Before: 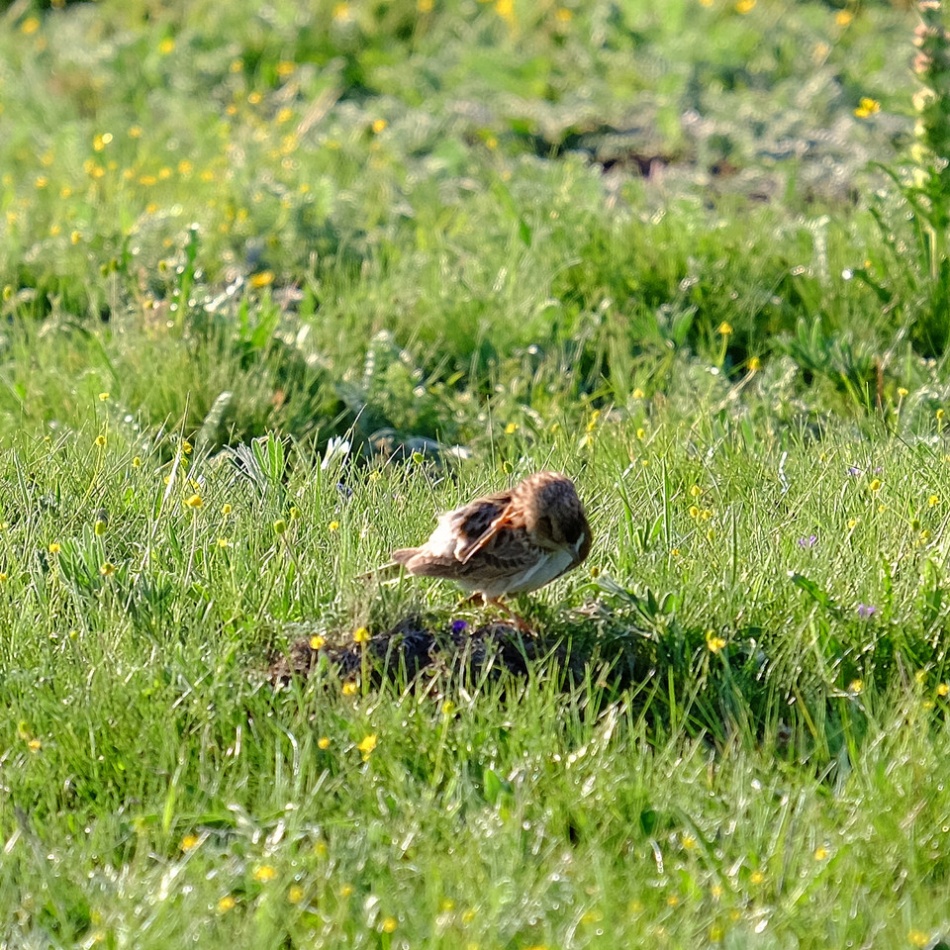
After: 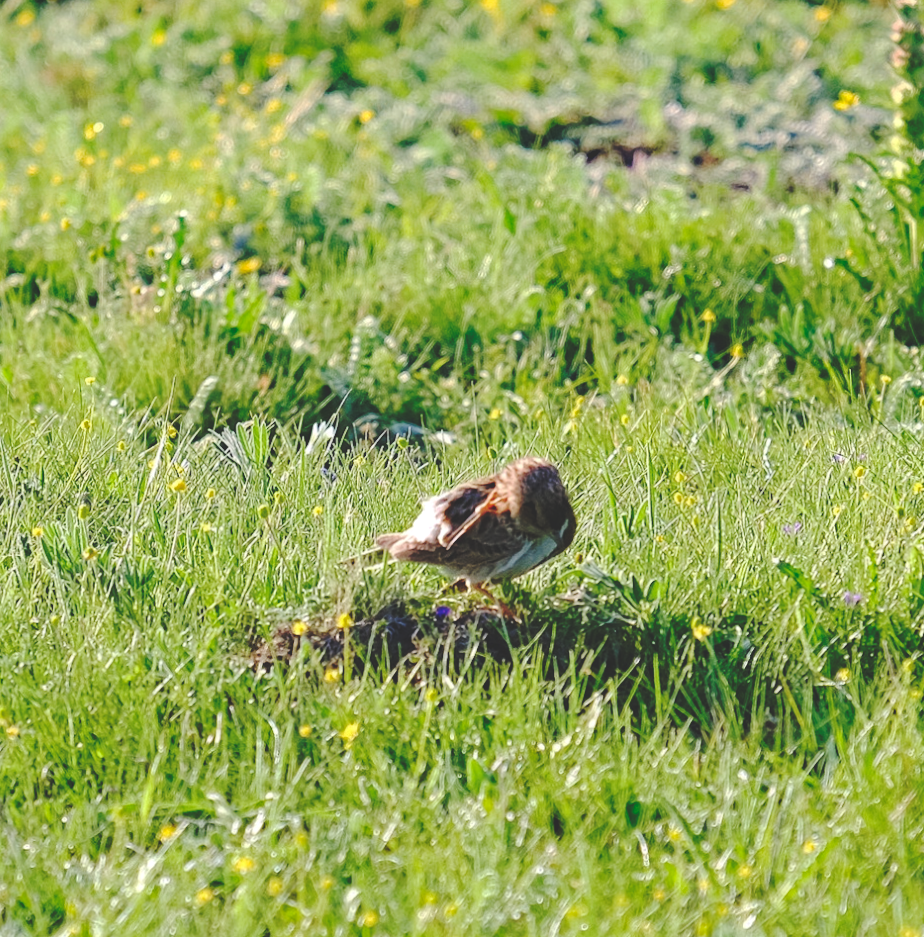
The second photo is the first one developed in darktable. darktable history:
rotate and perspective: rotation 0.226°, lens shift (vertical) -0.042, crop left 0.023, crop right 0.982, crop top 0.006, crop bottom 0.994
base curve: curves: ch0 [(0, 0.024) (0.055, 0.065) (0.121, 0.166) (0.236, 0.319) (0.693, 0.726) (1, 1)], preserve colors none
crop and rotate: left 0.614%, top 0.179%, bottom 0.309%
haze removal: strength 0.29, distance 0.25, compatibility mode true, adaptive false
